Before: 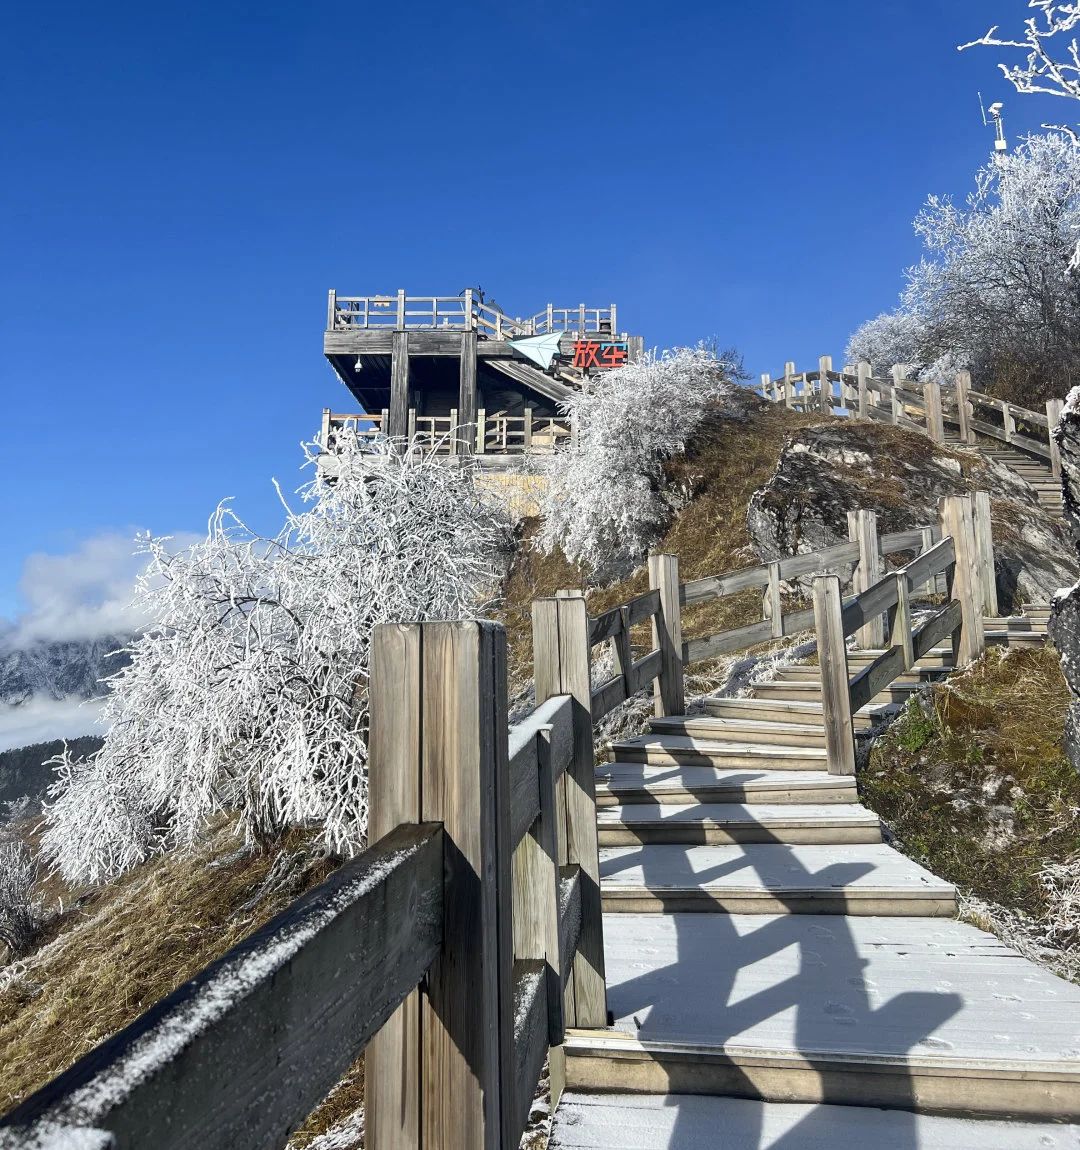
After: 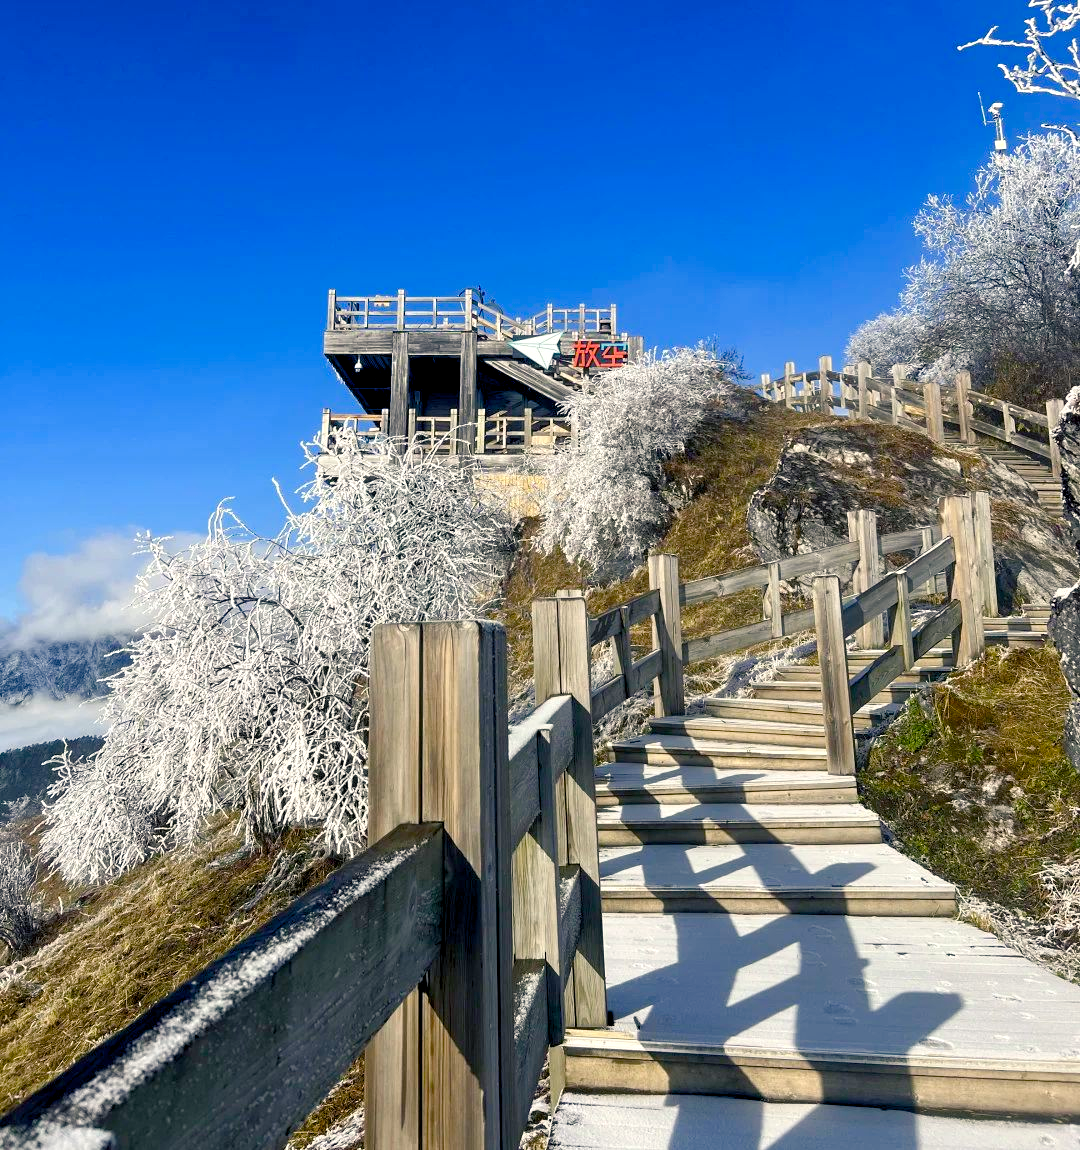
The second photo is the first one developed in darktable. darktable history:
color balance rgb: shadows lift › chroma 3%, shadows lift › hue 240.84°, highlights gain › chroma 3%, highlights gain › hue 73.2°, global offset › luminance -0.5%, perceptual saturation grading › global saturation 20%, perceptual saturation grading › highlights -25%, perceptual saturation grading › shadows 50%, global vibrance 25.26%
exposure: exposure 0.207 EV, compensate highlight preservation false
